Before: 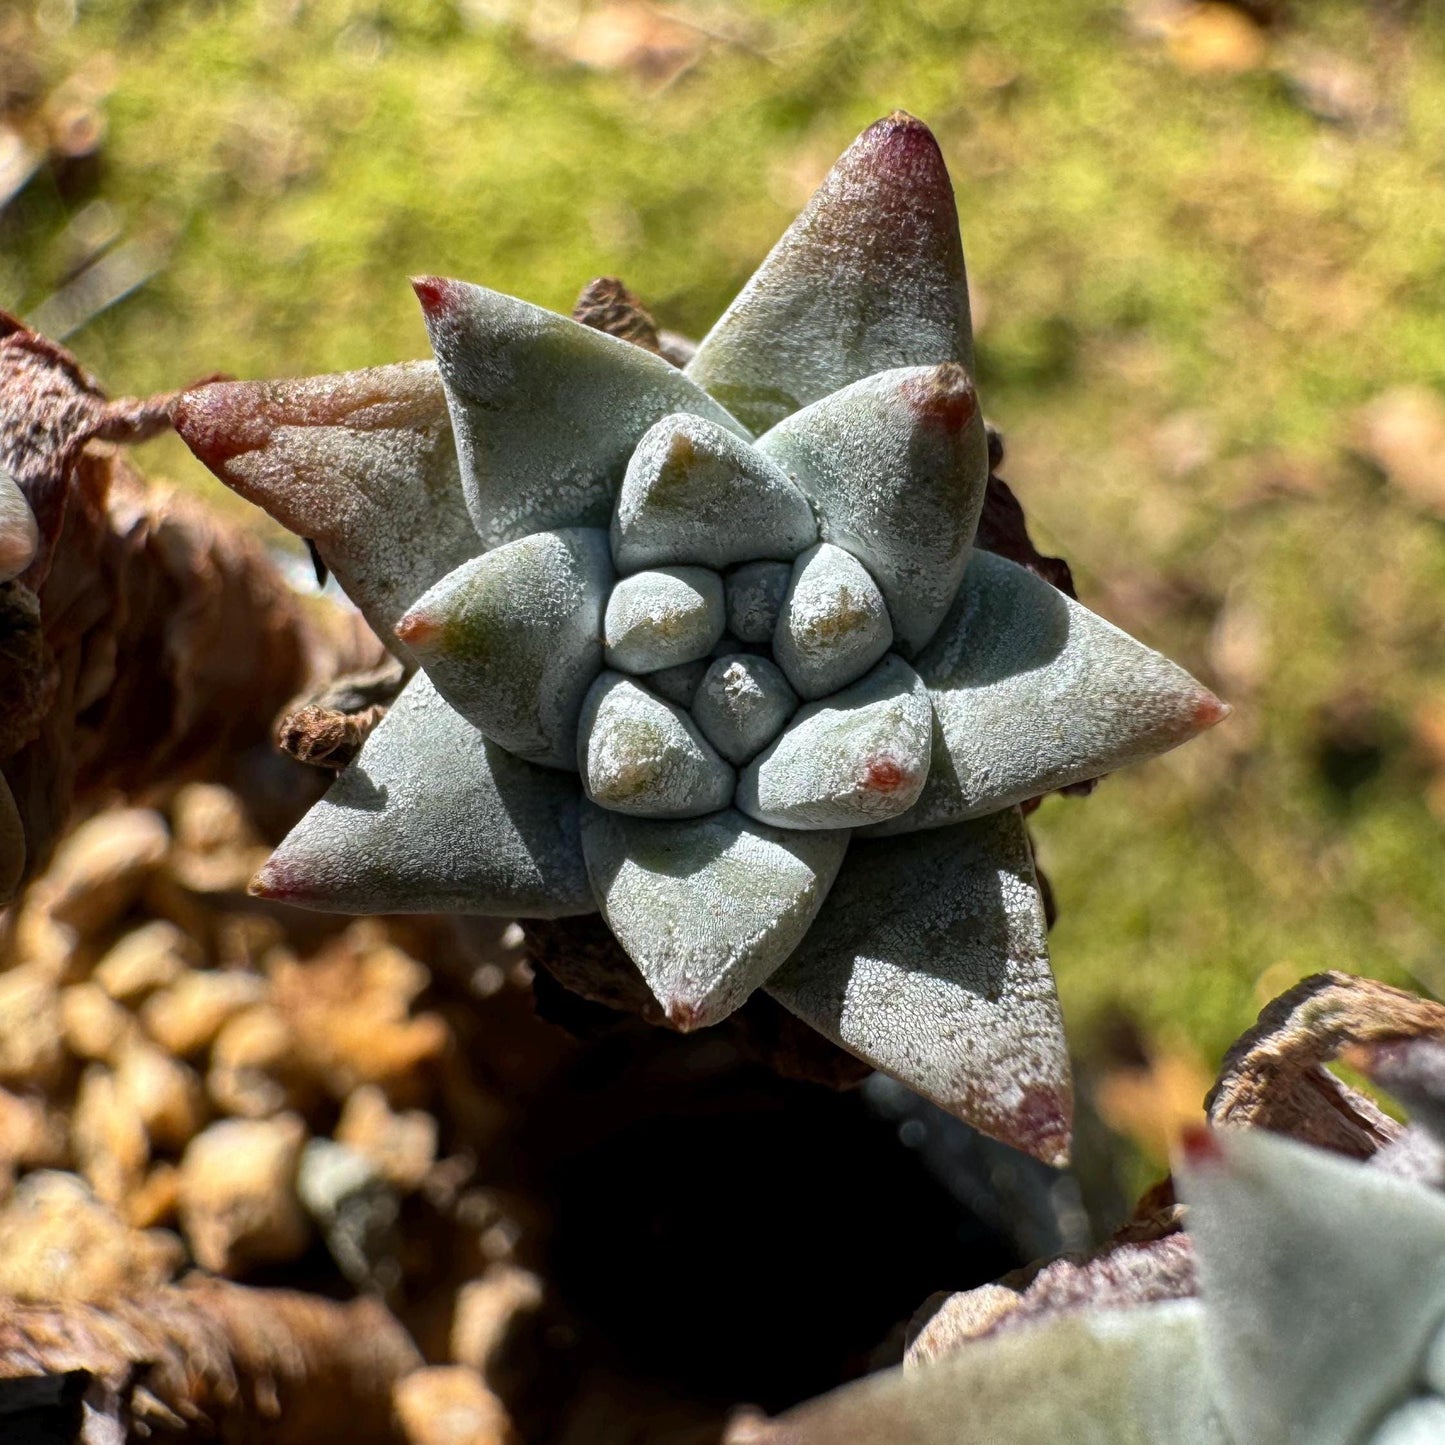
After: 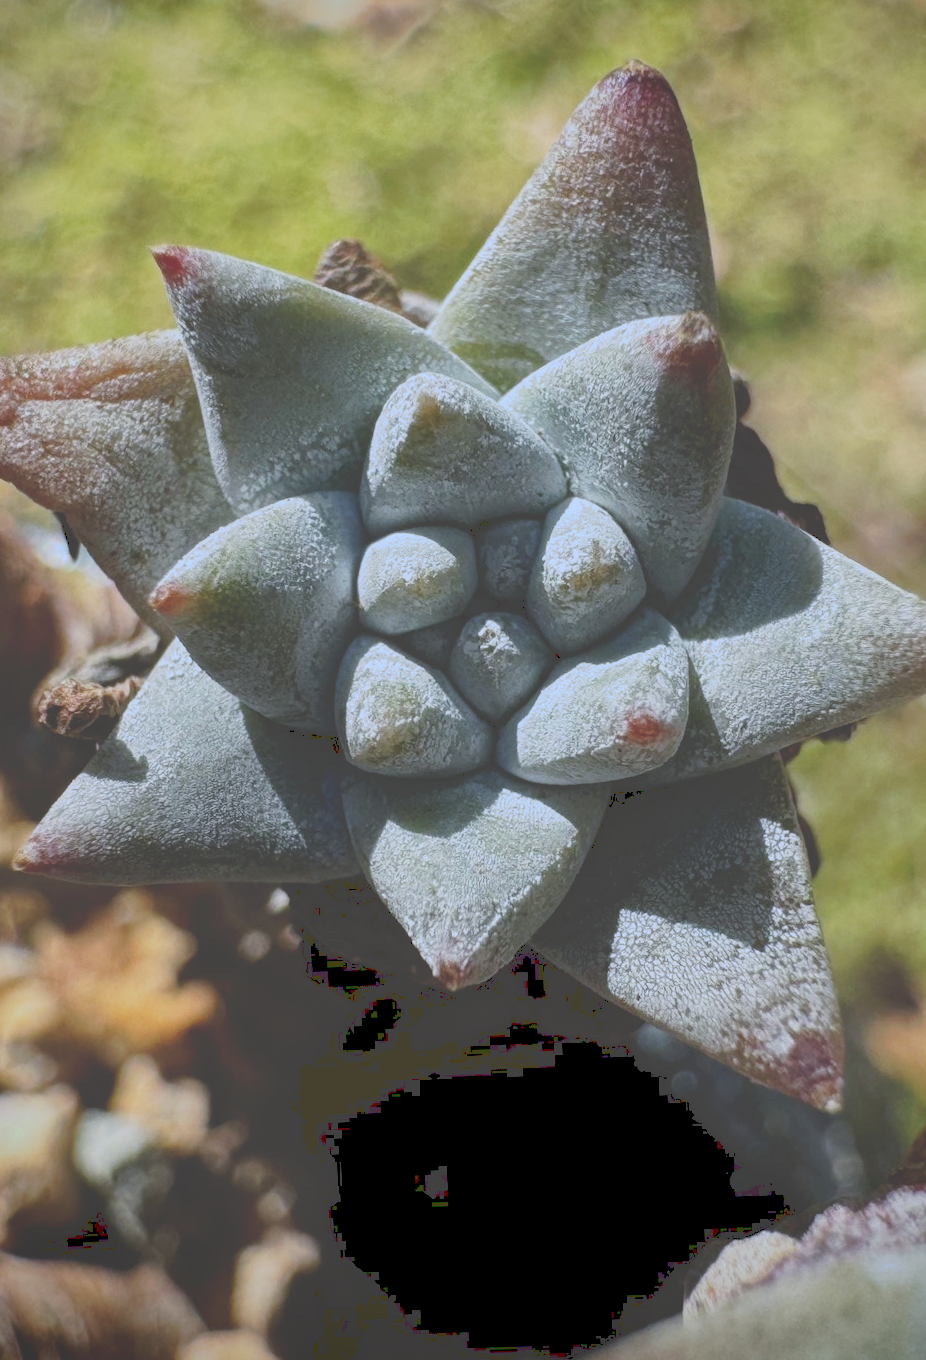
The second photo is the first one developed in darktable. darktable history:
crop and rotate: left 15.546%, right 17.787%
white balance: red 0.931, blue 1.11
exposure: compensate highlight preservation false
tone curve: curves: ch0 [(0, 0) (0.003, 0.277) (0.011, 0.277) (0.025, 0.279) (0.044, 0.282) (0.069, 0.286) (0.1, 0.289) (0.136, 0.294) (0.177, 0.318) (0.224, 0.345) (0.277, 0.379) (0.335, 0.425) (0.399, 0.481) (0.468, 0.542) (0.543, 0.594) (0.623, 0.662) (0.709, 0.731) (0.801, 0.792) (0.898, 0.851) (1, 1)], preserve colors none
vignetting: saturation 0, unbound false
color balance rgb: perceptual saturation grading › global saturation -0.31%, global vibrance -8%, contrast -13%, saturation formula JzAzBz (2021)
rotate and perspective: rotation -2.12°, lens shift (vertical) 0.009, lens shift (horizontal) -0.008, automatic cropping original format, crop left 0.036, crop right 0.964, crop top 0.05, crop bottom 0.959
